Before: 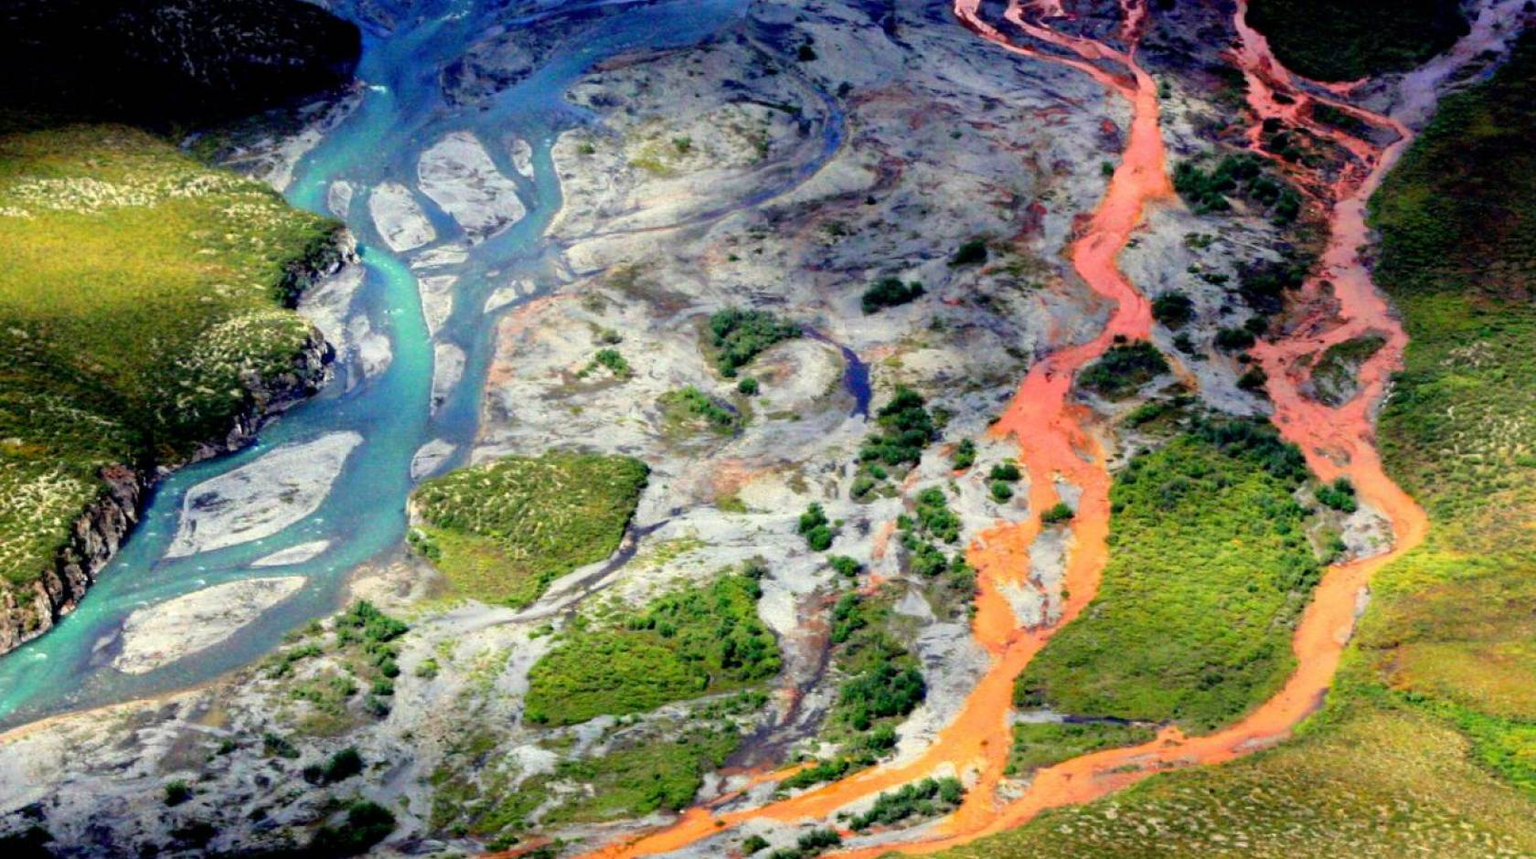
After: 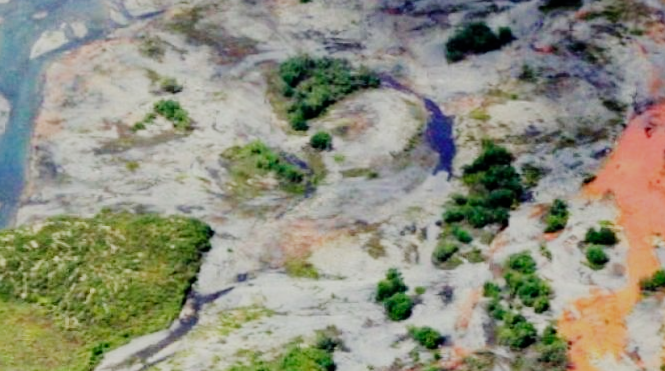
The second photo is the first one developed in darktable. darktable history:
sigmoid: skew -0.2, preserve hue 0%, red attenuation 0.1, red rotation 0.035, green attenuation 0.1, green rotation -0.017, blue attenuation 0.15, blue rotation -0.052, base primaries Rec2020
color balance: contrast -15%
rotate and perspective: rotation 0.174°, lens shift (vertical) 0.013, lens shift (horizontal) 0.019, shear 0.001, automatic cropping original format, crop left 0.007, crop right 0.991, crop top 0.016, crop bottom 0.997
crop: left 30%, top 30%, right 30%, bottom 30%
